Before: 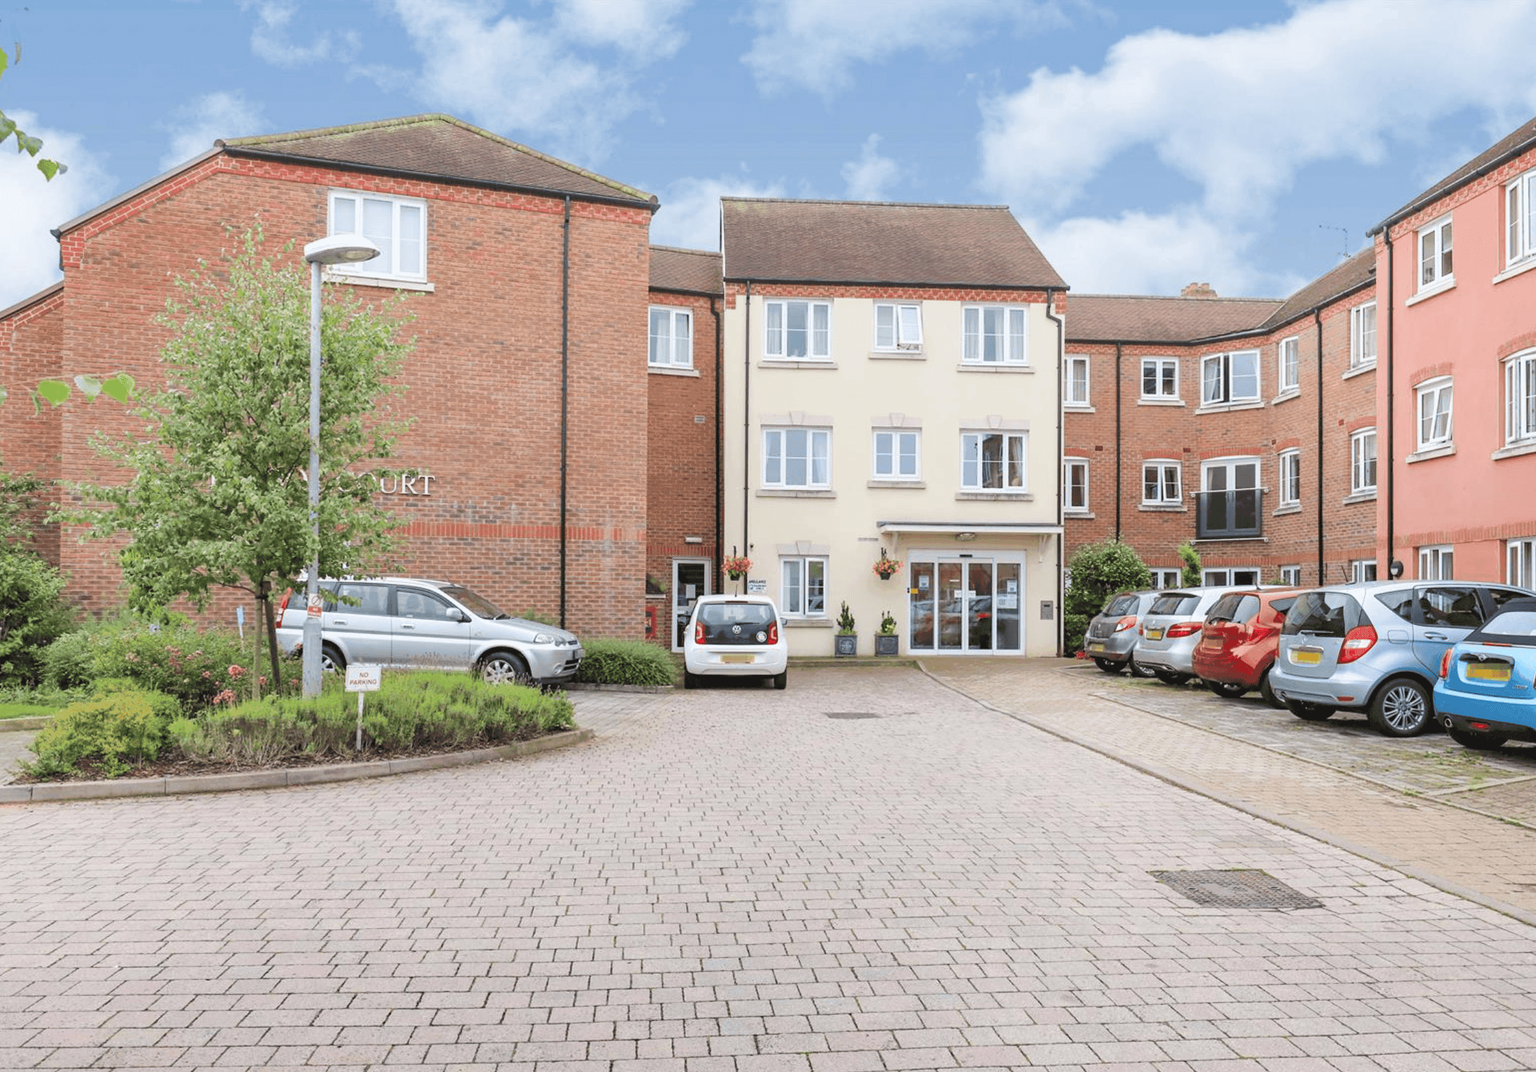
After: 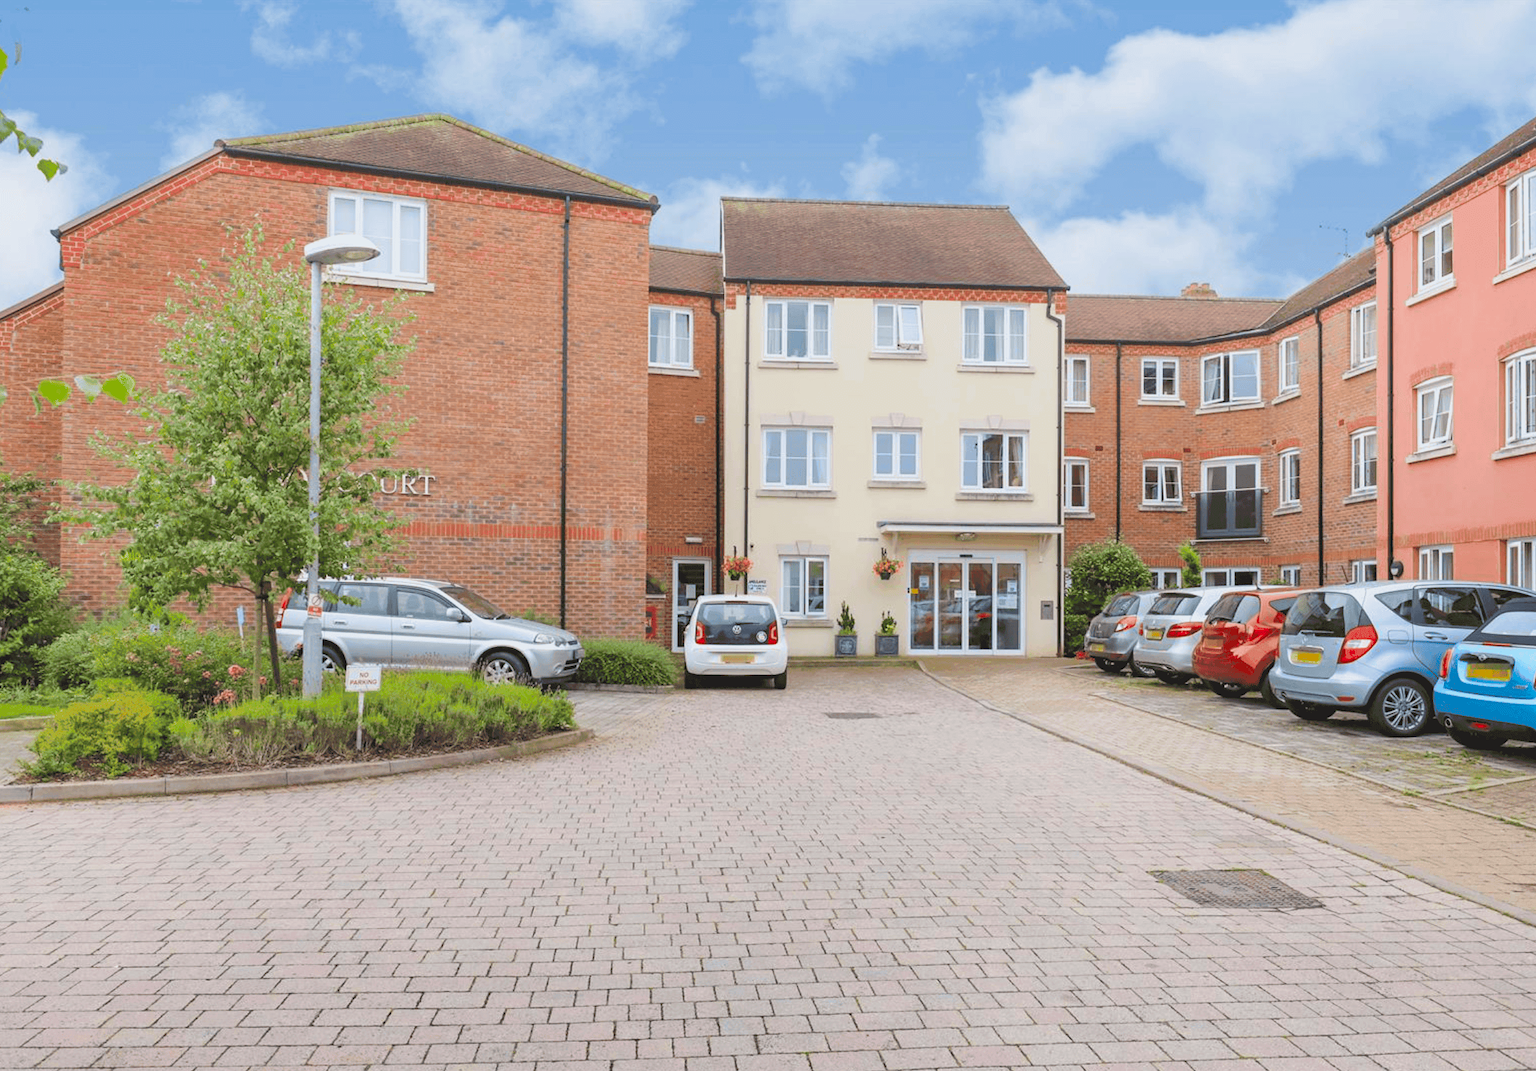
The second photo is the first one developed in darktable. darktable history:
contrast brightness saturation: contrast -0.092, saturation -0.092
color balance rgb: perceptual saturation grading › global saturation 30.983%, global vibrance 20%
